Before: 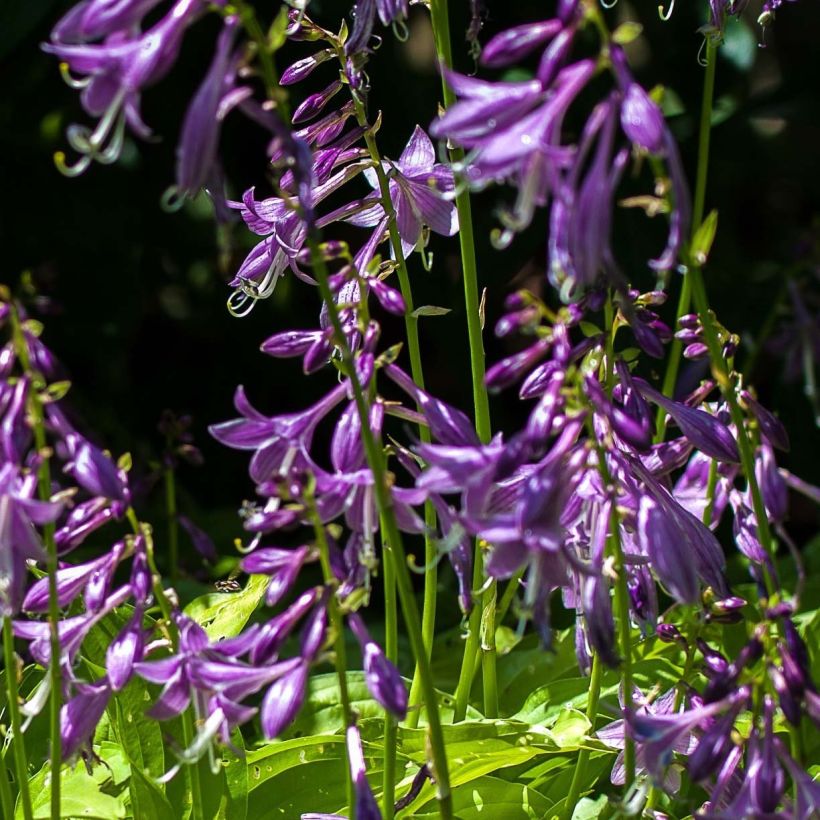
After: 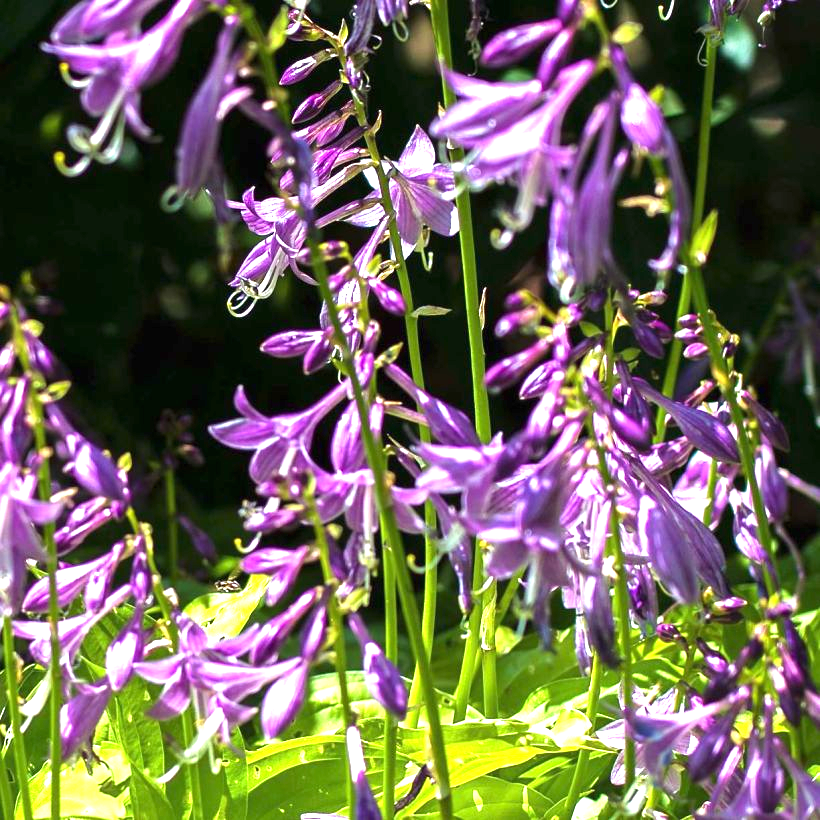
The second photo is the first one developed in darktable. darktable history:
exposure: black level correction 0, exposure 1.451 EV, compensate exposure bias true, compensate highlight preservation false
